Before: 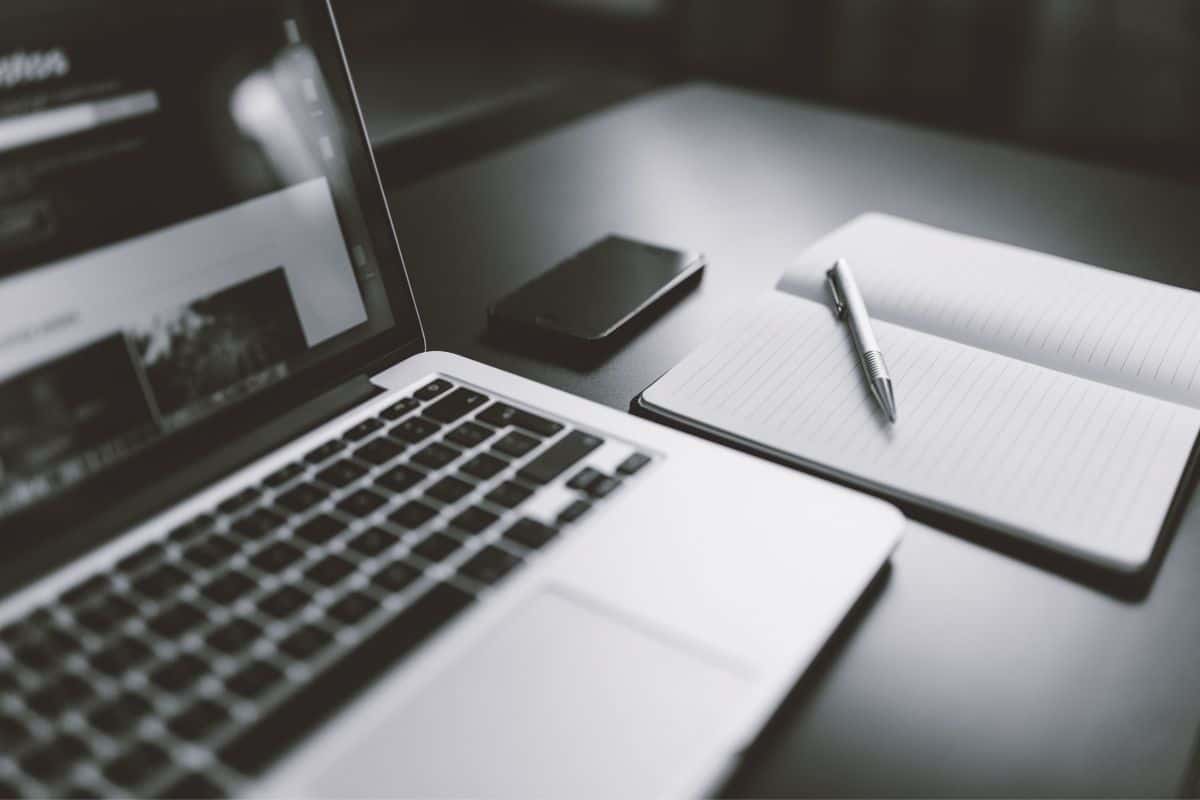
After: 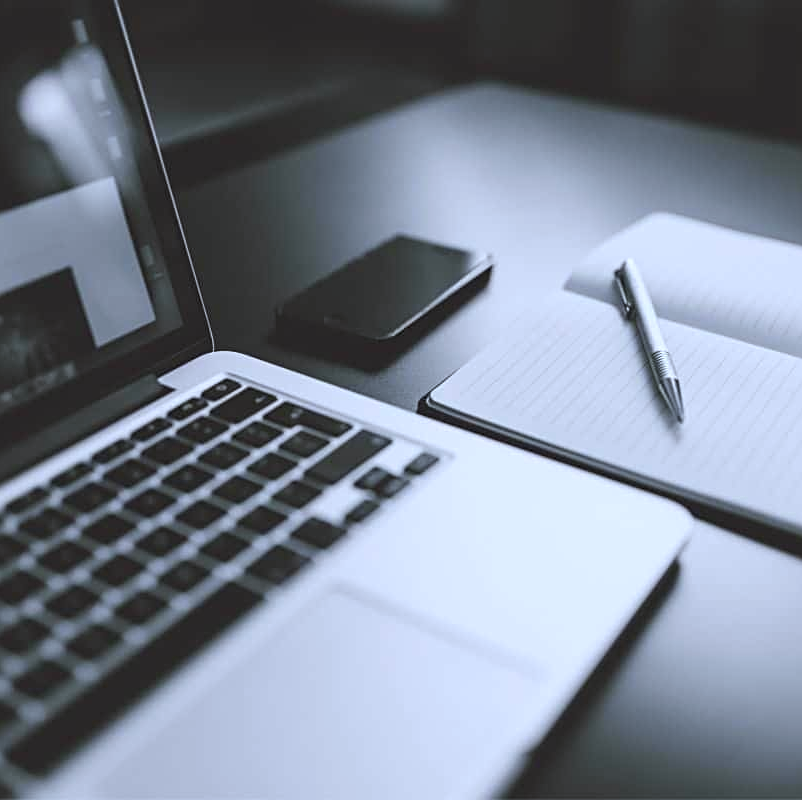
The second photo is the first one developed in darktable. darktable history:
sharpen: radius 2.529, amount 0.323
crop and rotate: left 17.732%, right 15.423%
white balance: red 0.931, blue 1.11
